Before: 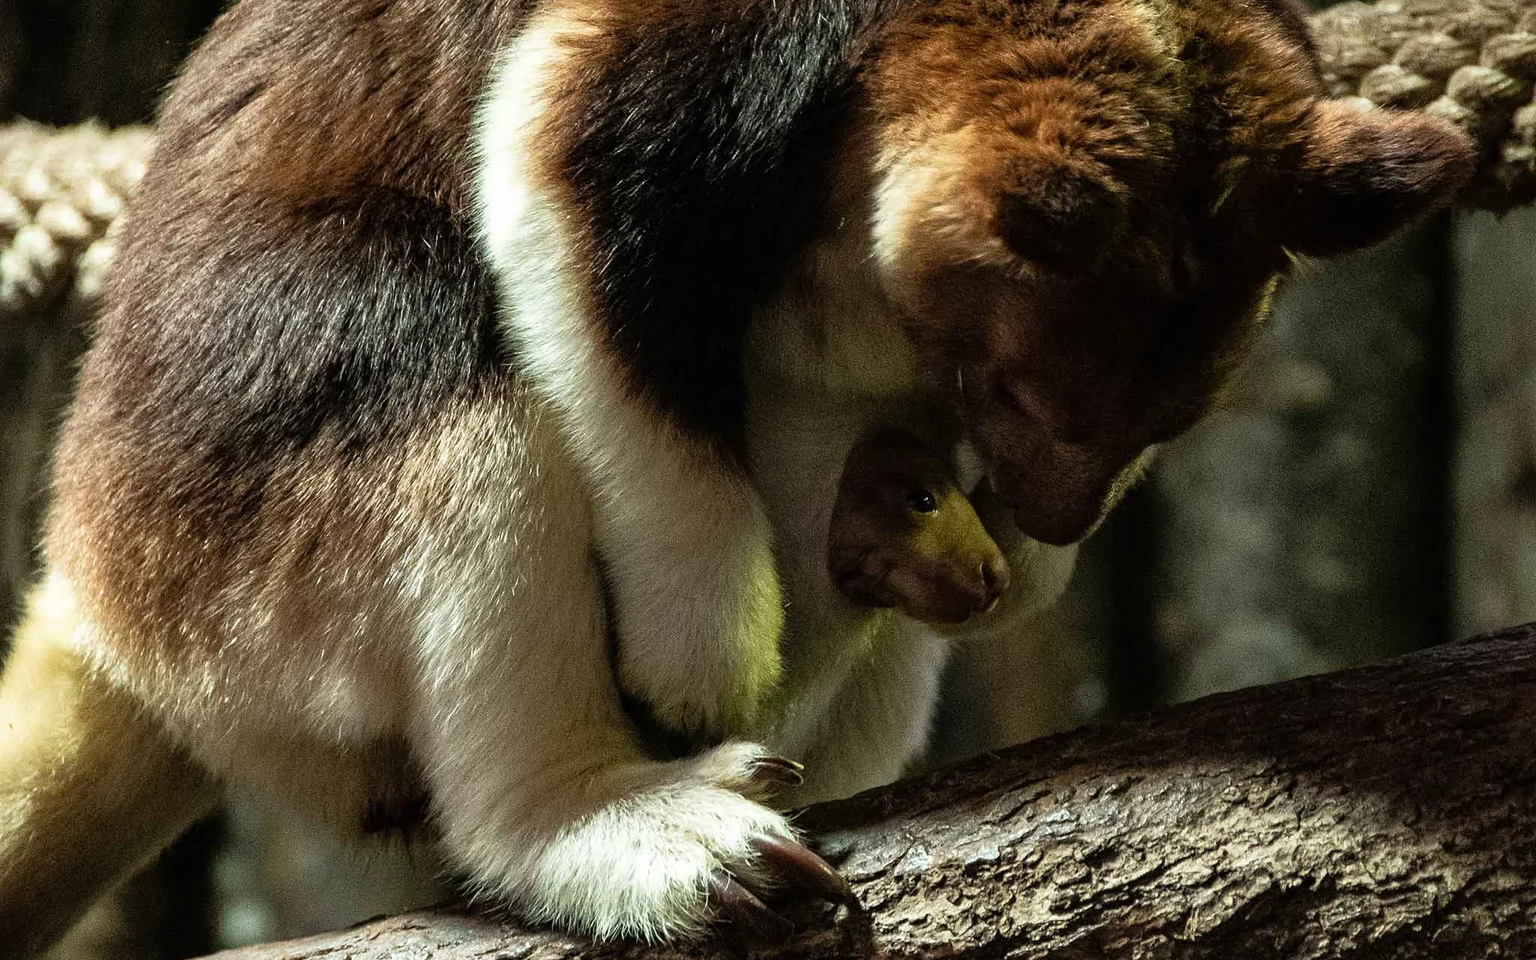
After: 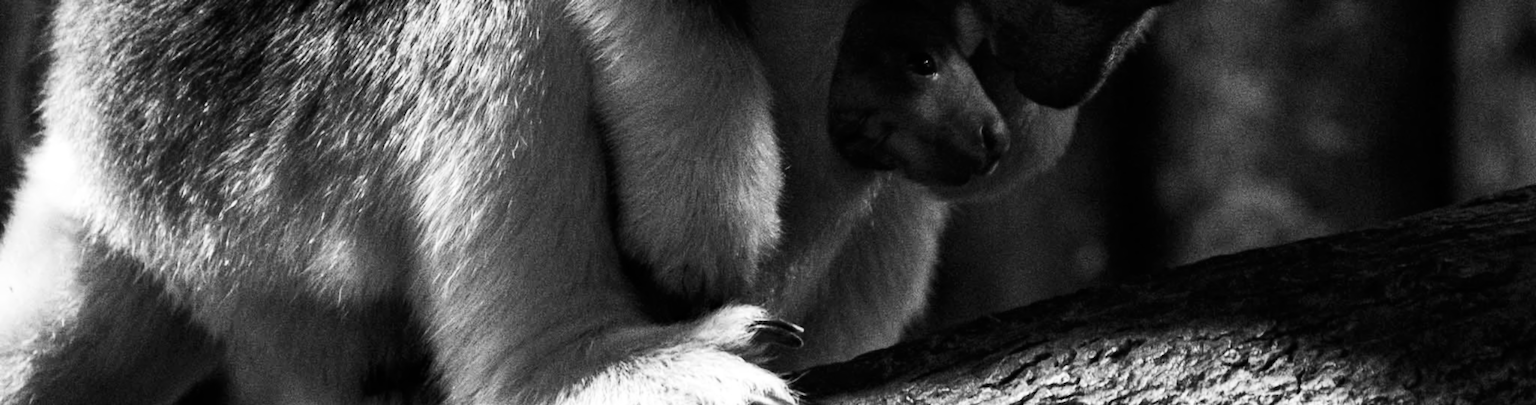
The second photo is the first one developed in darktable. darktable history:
lowpass: radius 0.76, contrast 1.56, saturation 0, unbound 0
velvia: on, module defaults
haze removal: compatibility mode true, adaptive false
crop: top 45.551%, bottom 12.262%
